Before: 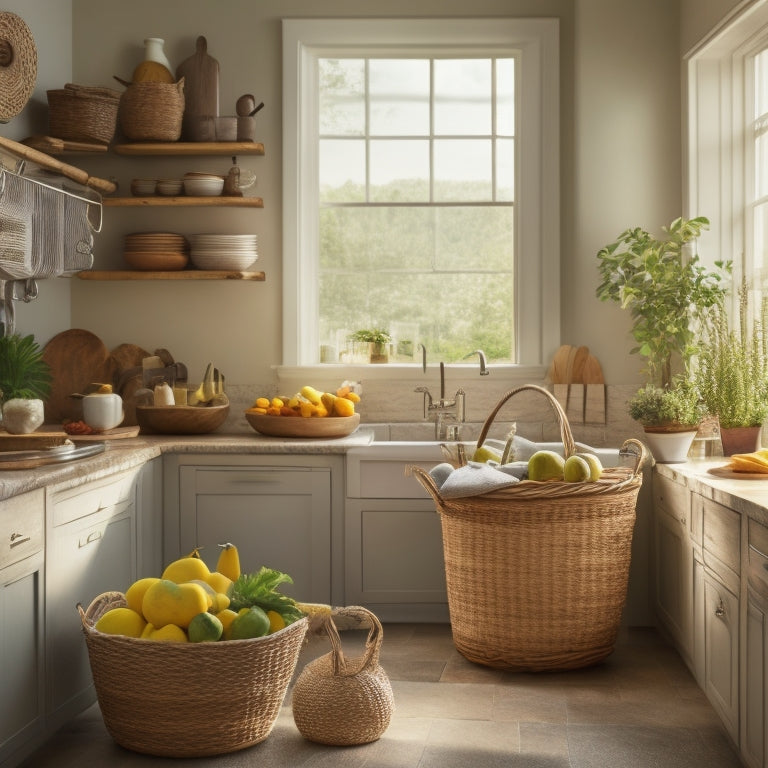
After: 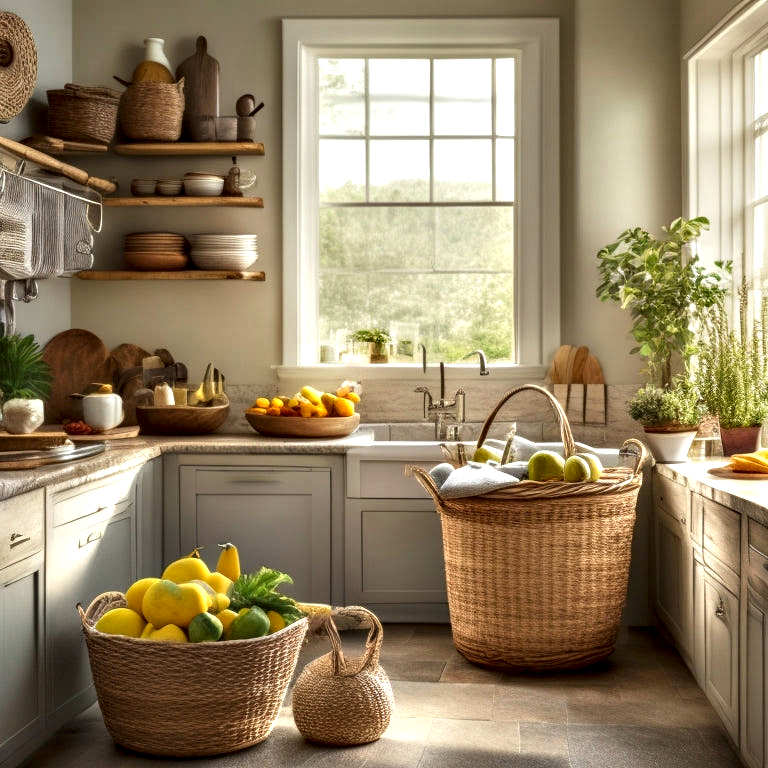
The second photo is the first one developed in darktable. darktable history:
contrast equalizer: octaves 7, y [[0.6 ×6], [0.55 ×6], [0 ×6], [0 ×6], [0 ×6]]
exposure: exposure 0.205 EV, compensate highlight preservation false
local contrast: on, module defaults
contrast brightness saturation: contrast 0.041, saturation 0.071
